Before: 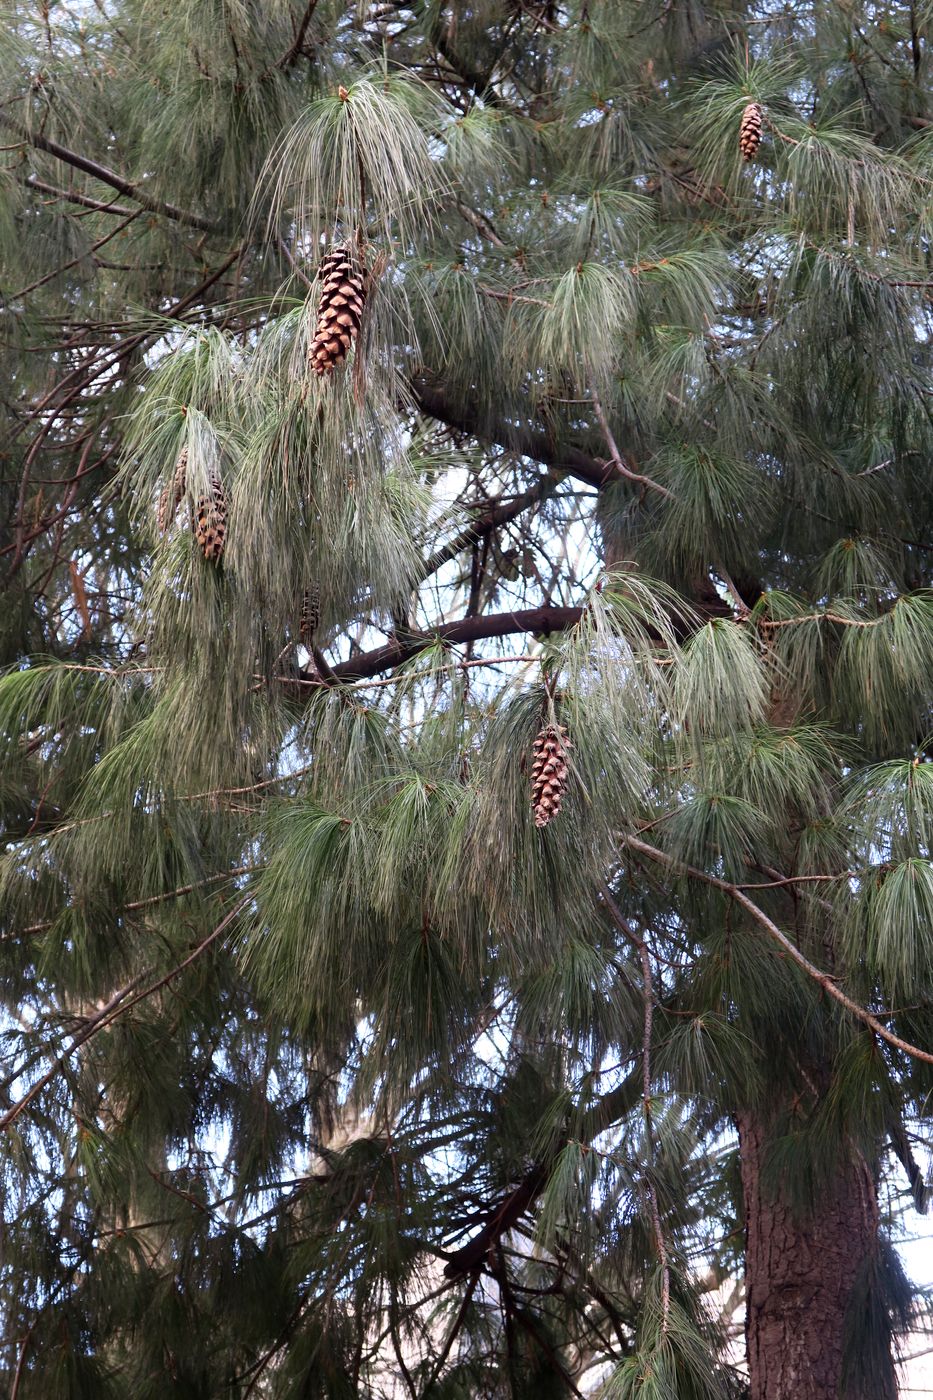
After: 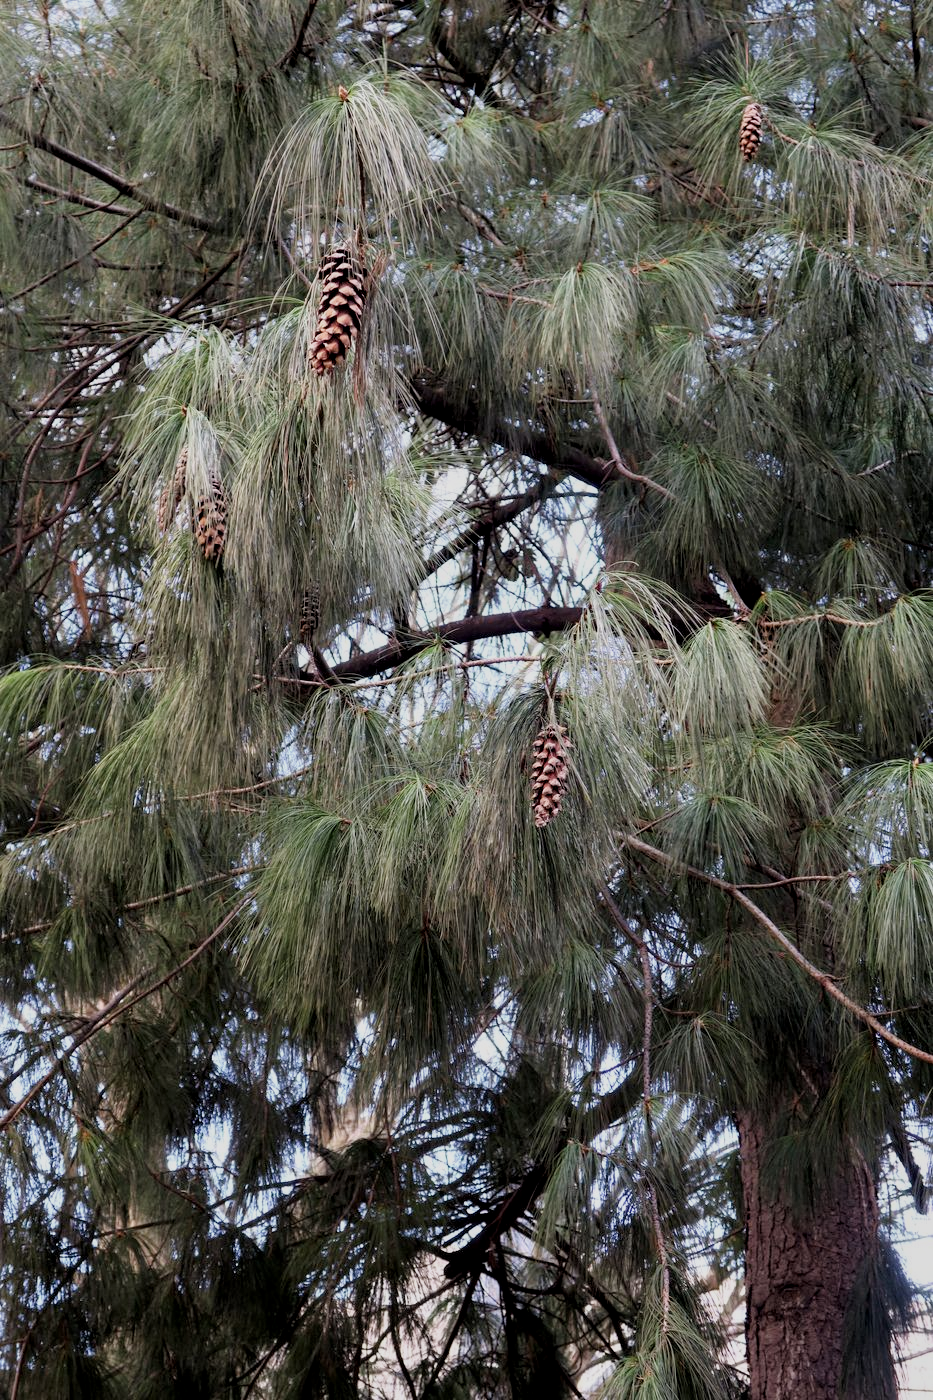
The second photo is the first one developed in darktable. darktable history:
contrast equalizer: octaves 7, y [[0.6 ×6], [0.55 ×6], [0 ×6], [0 ×6], [0 ×6]], mix 0.2
filmic rgb: hardness 4.17, contrast 0.921
local contrast: highlights 100%, shadows 100%, detail 120%, midtone range 0.2
